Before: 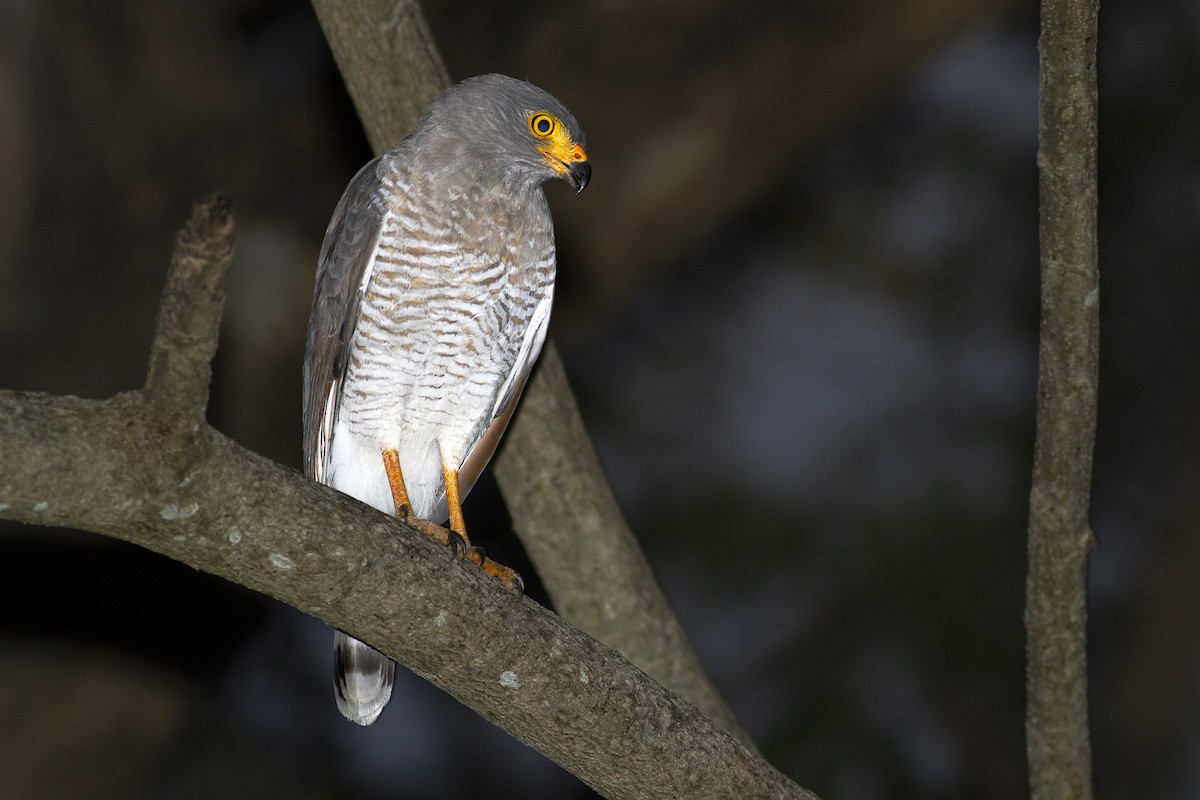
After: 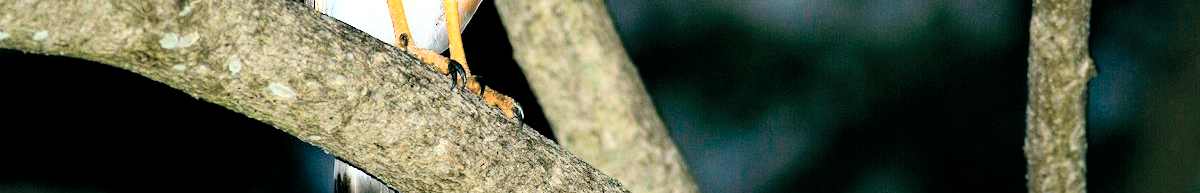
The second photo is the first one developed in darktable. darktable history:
color balance rgb: highlights gain › luminance 5.778%, highlights gain › chroma 1.208%, highlights gain › hue 88.3°, global offset › luminance -0.311%, global offset › chroma 0.112%, global offset › hue 165.74°, perceptual saturation grading › global saturation 24.648%, perceptual saturation grading › highlights -51.093%, perceptual saturation grading › mid-tones 19.699%, perceptual saturation grading › shadows 61.259%, perceptual brilliance grading › global brilliance 15.503%, perceptual brilliance grading › shadows -34.258%, global vibrance 15.105%
crop and rotate: top 59.069%, bottom 16.714%
tone curve: curves: ch0 [(0, 0) (0.417, 0.851) (1, 1)], color space Lab, independent channels, preserve colors none
